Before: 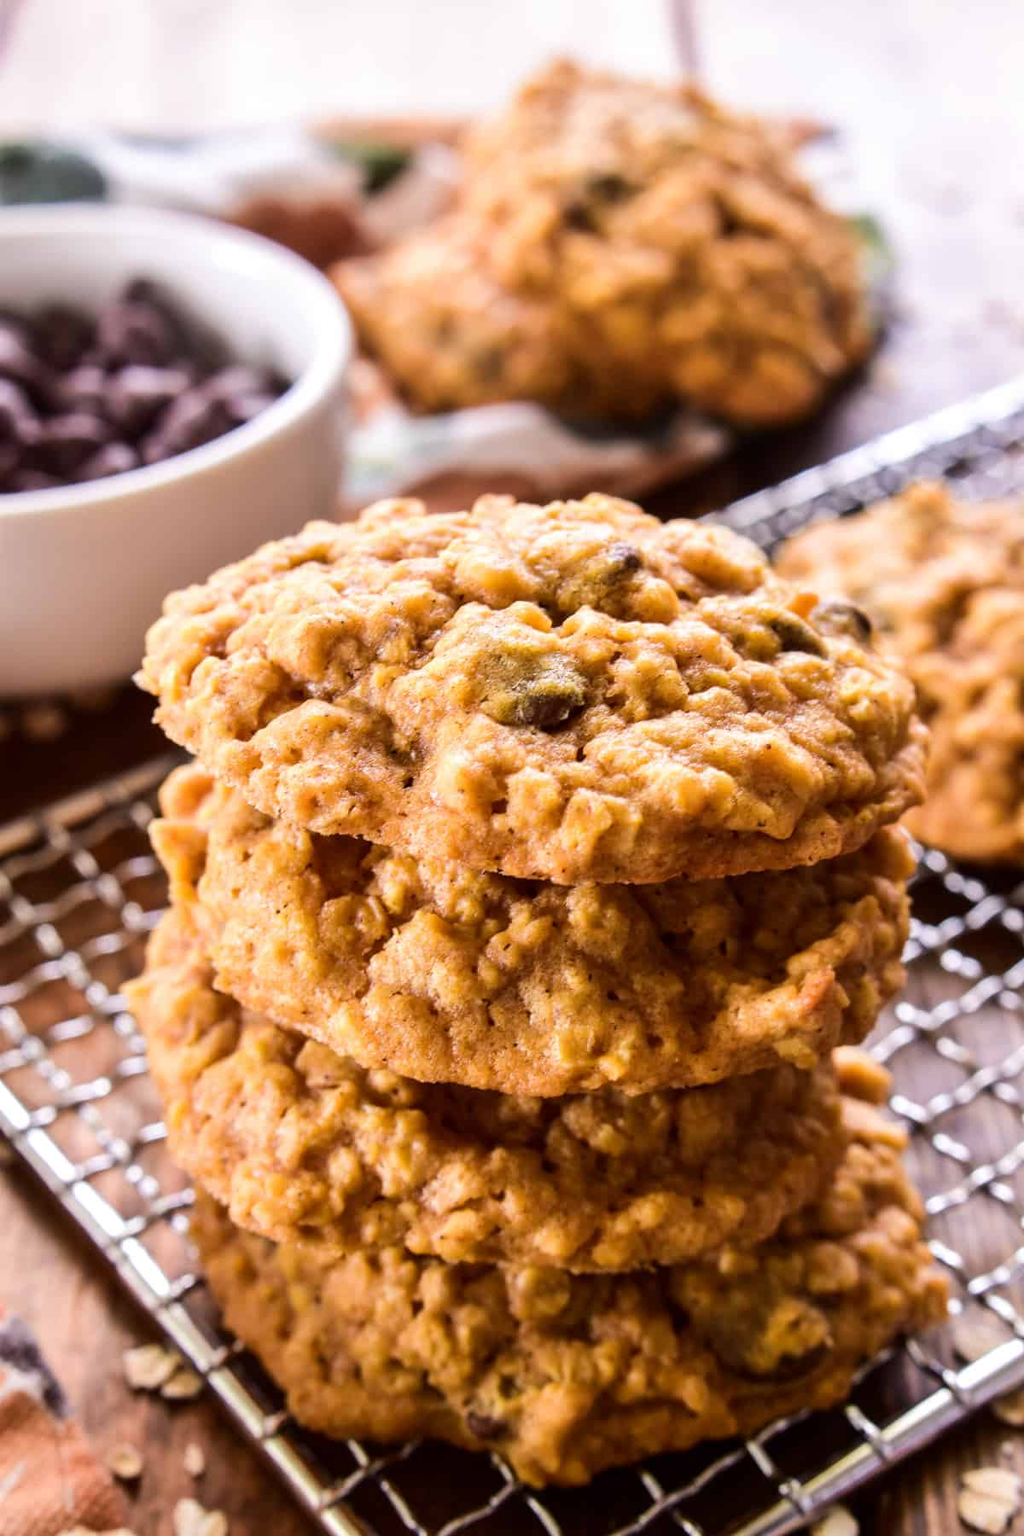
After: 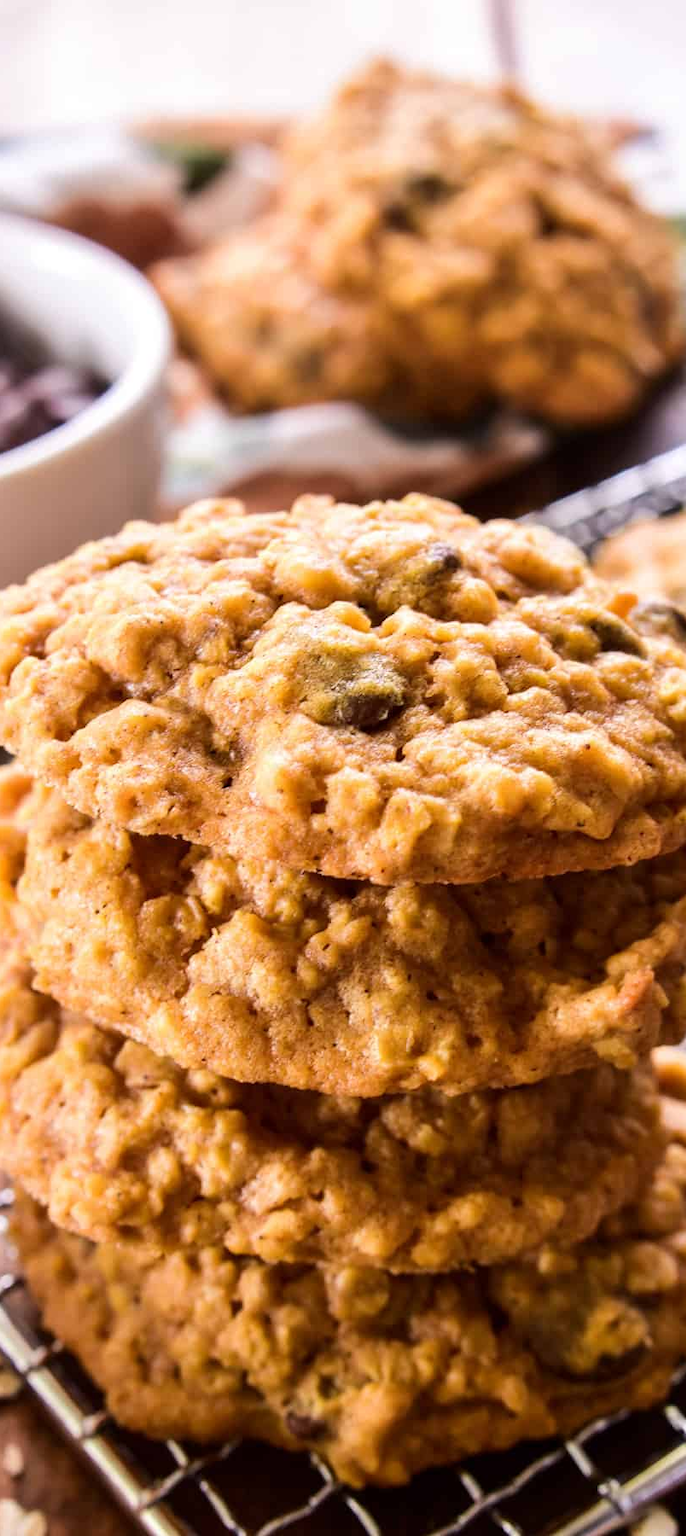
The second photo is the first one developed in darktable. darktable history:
crop and rotate: left 17.717%, right 15.198%
